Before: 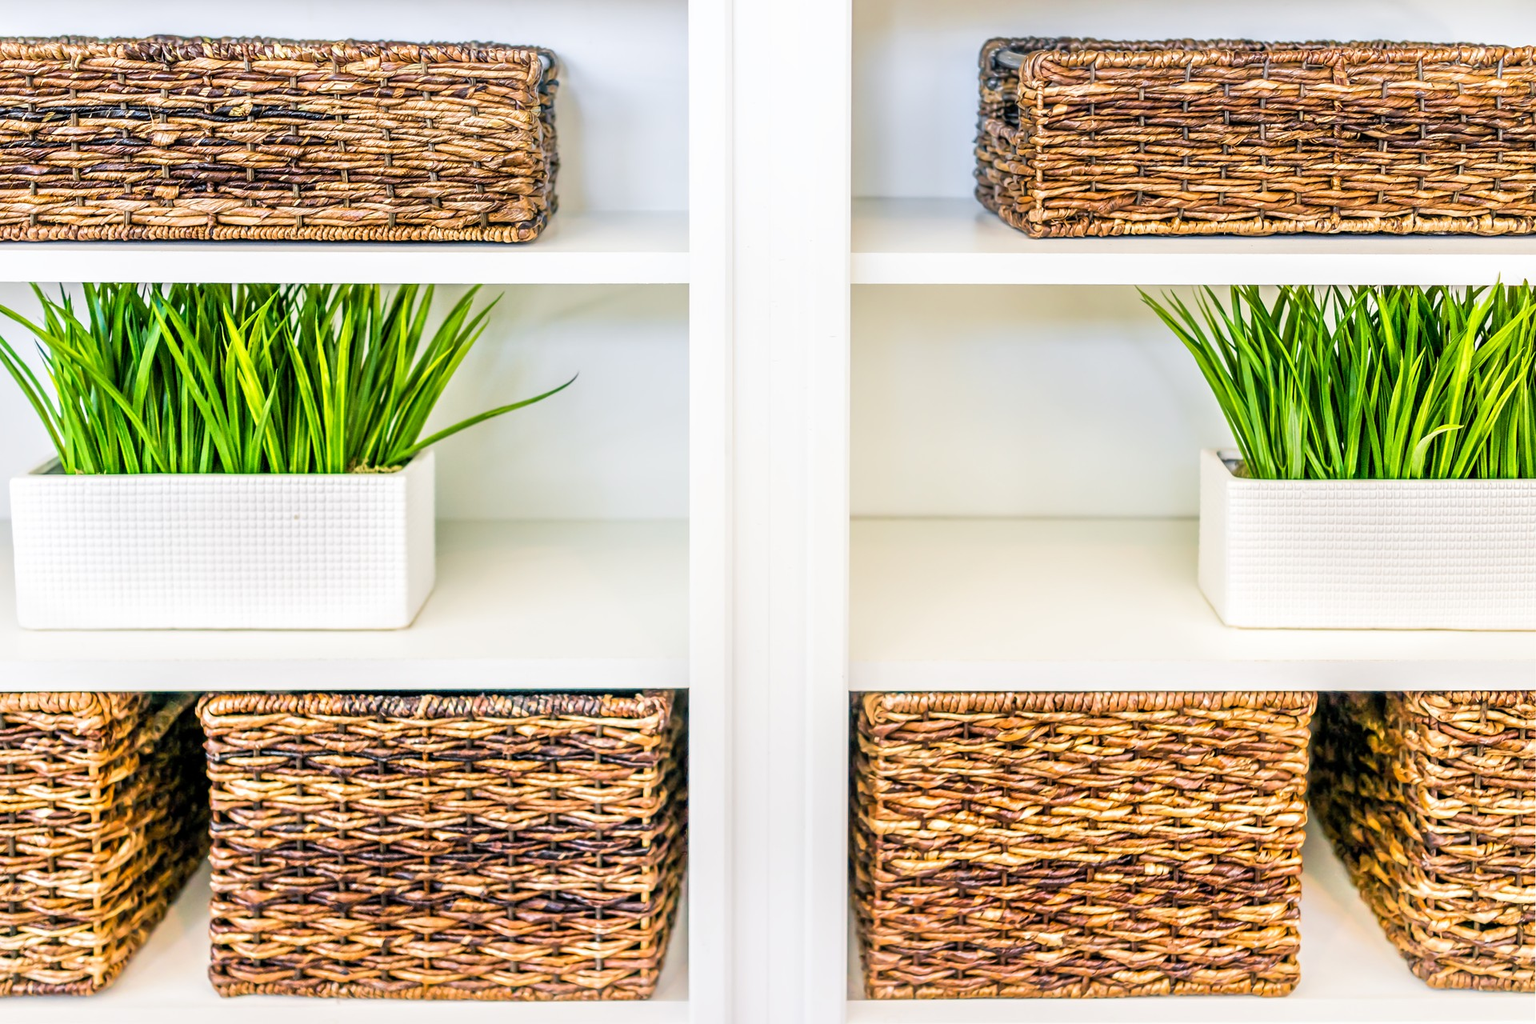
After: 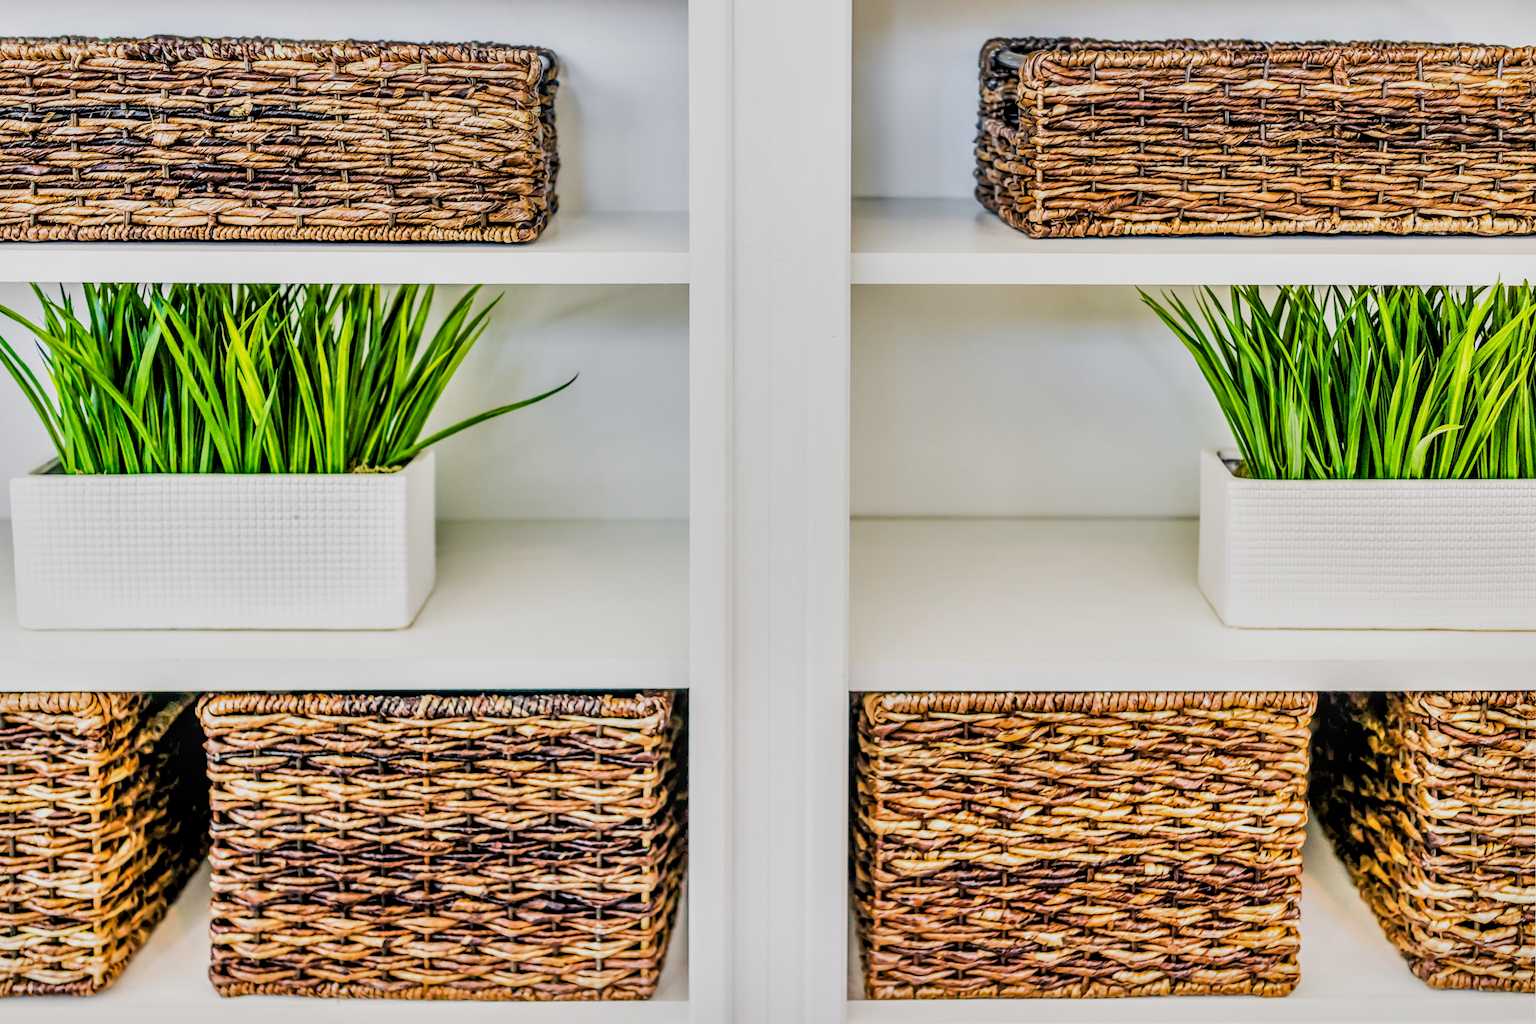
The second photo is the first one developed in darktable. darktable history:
shadows and highlights: radius 109.5, shadows 23.43, highlights -57.91, low approximation 0.01, soften with gaussian
local contrast: detail 130%
filmic rgb: black relative exposure -5.07 EV, white relative exposure 3.99 EV, threshold 2.99 EV, hardness 2.9, contrast 1.301, highlights saturation mix -29.4%, enable highlight reconstruction true
